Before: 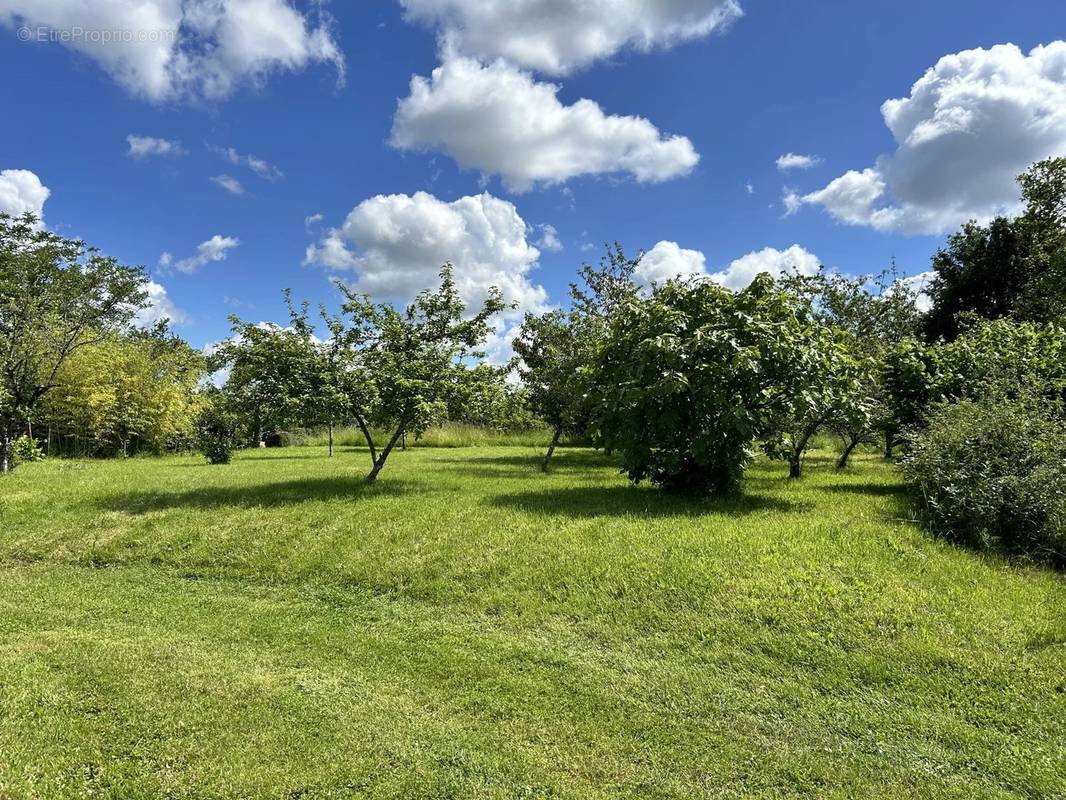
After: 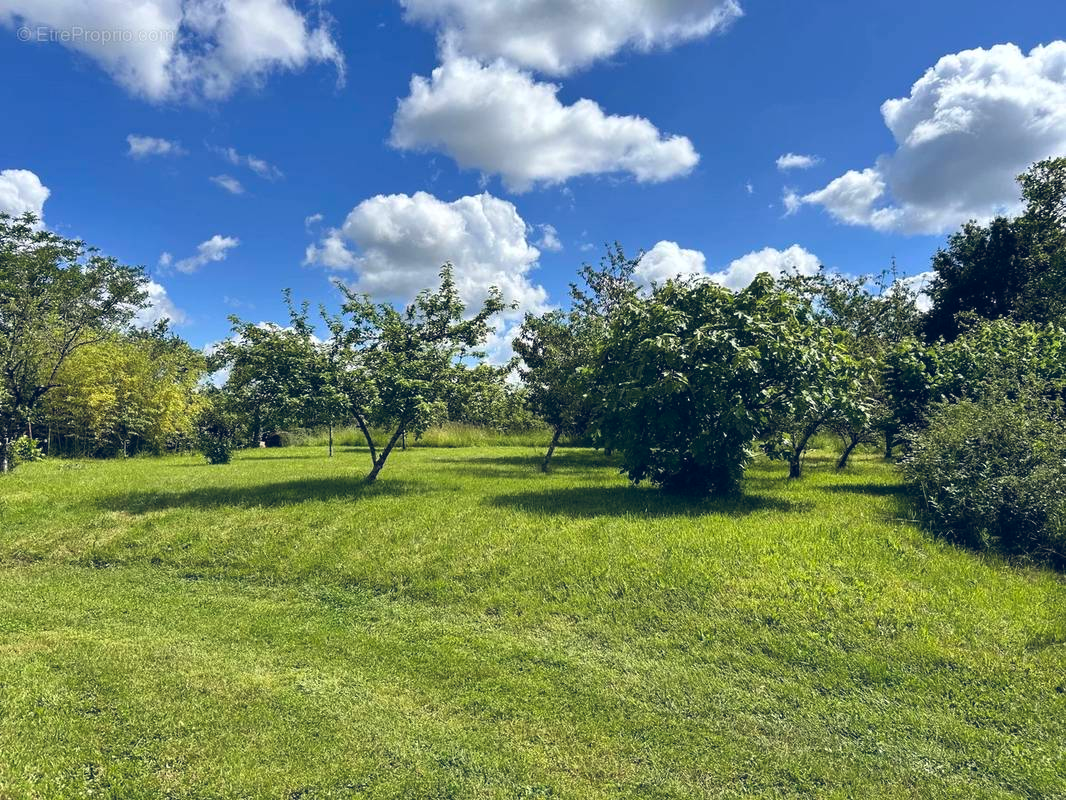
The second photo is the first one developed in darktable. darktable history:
color balance rgb: global offset › luminance 0.385%, global offset › chroma 0.211%, global offset › hue 255.56°, perceptual saturation grading › global saturation 9.976%, global vibrance 20%
